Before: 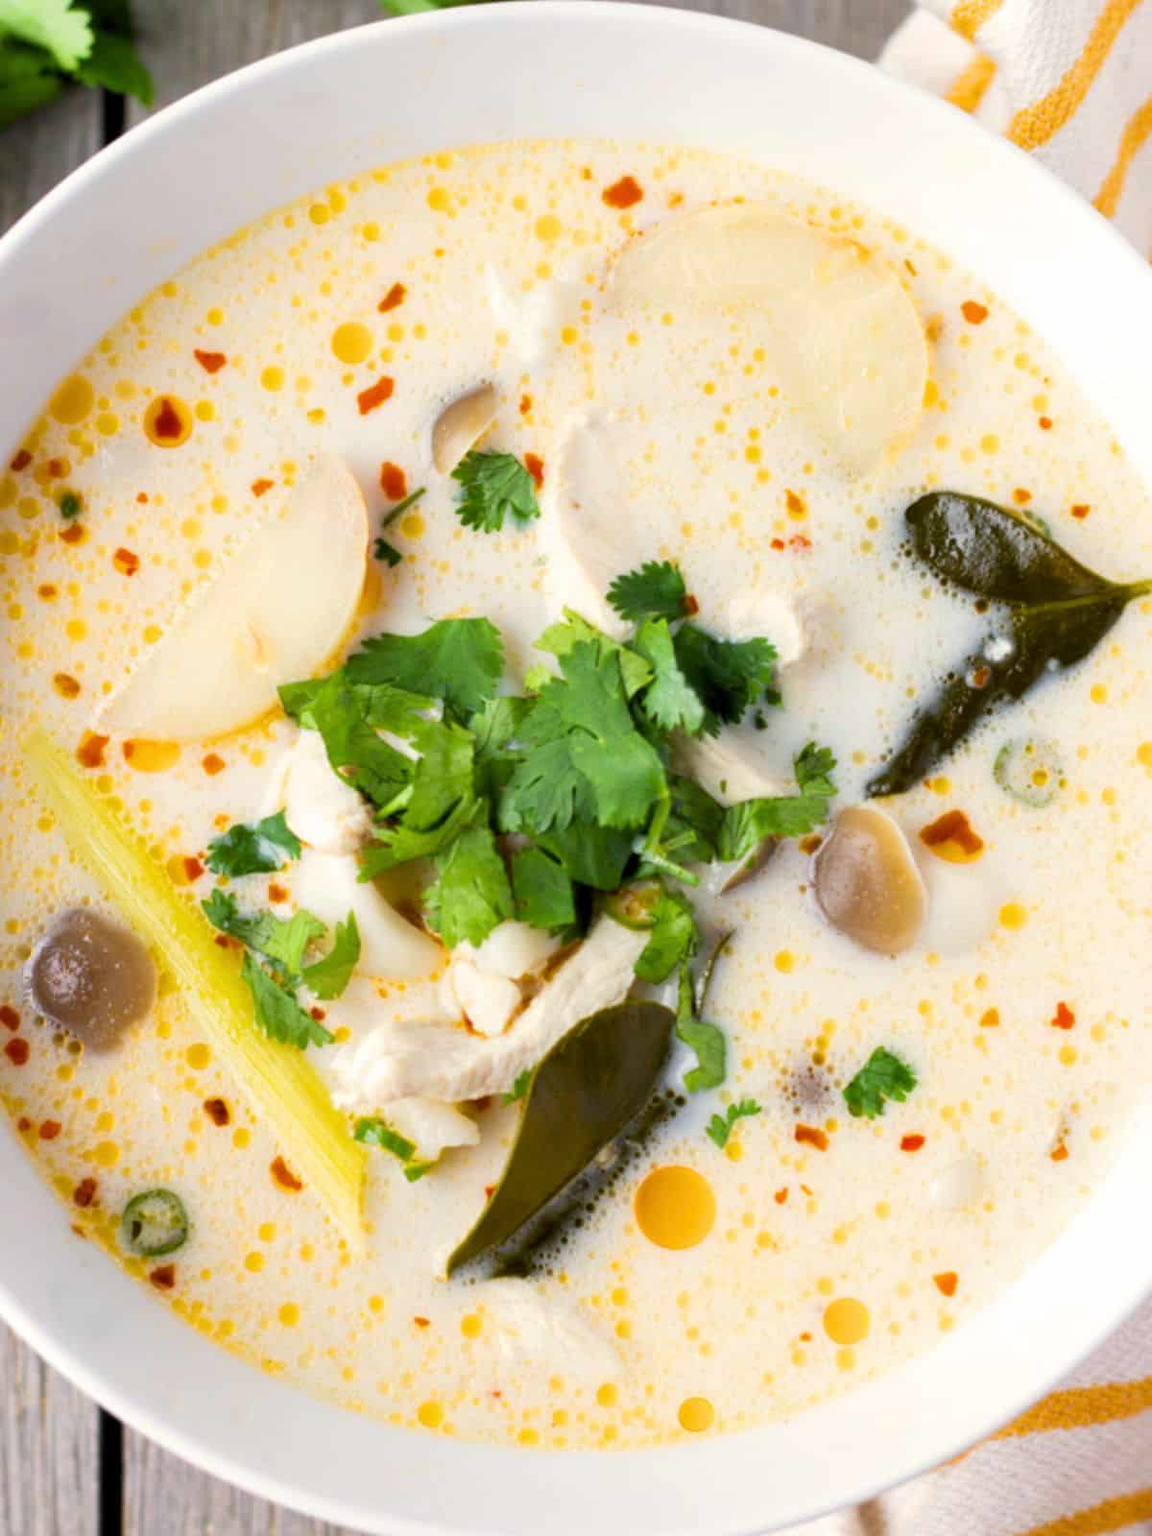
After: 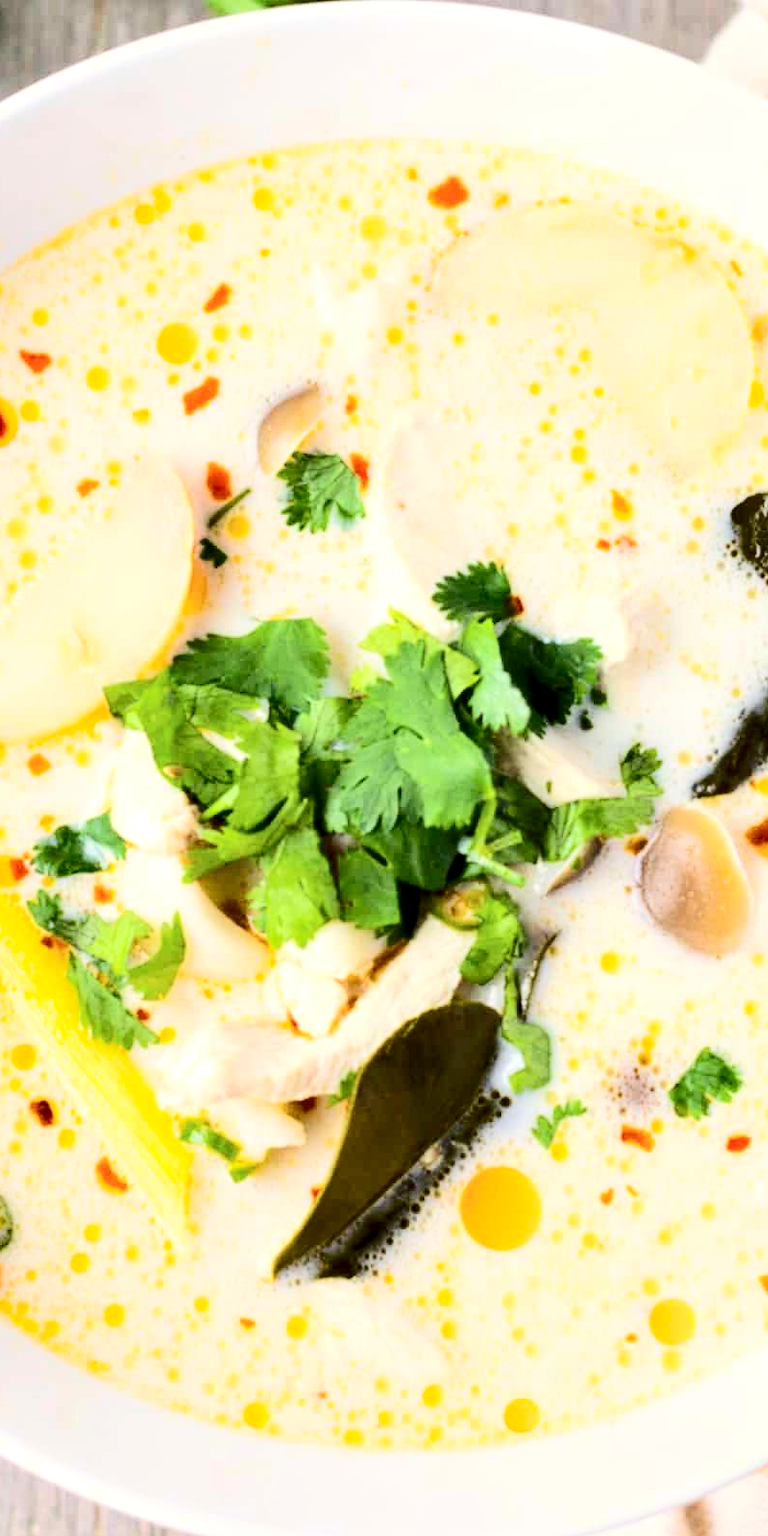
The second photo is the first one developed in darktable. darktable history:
tone curve: curves: ch0 [(0, 0) (0.003, 0.005) (0.011, 0.011) (0.025, 0.02) (0.044, 0.03) (0.069, 0.041) (0.1, 0.062) (0.136, 0.089) (0.177, 0.135) (0.224, 0.189) (0.277, 0.259) (0.335, 0.373) (0.399, 0.499) (0.468, 0.622) (0.543, 0.724) (0.623, 0.807) (0.709, 0.868) (0.801, 0.916) (0.898, 0.964) (1, 1)], color space Lab, independent channels, preserve colors none
crop and rotate: left 15.219%, right 18.098%
contrast brightness saturation: contrast 0.076, saturation 0.204
local contrast: highlights 106%, shadows 101%, detail 131%, midtone range 0.2
